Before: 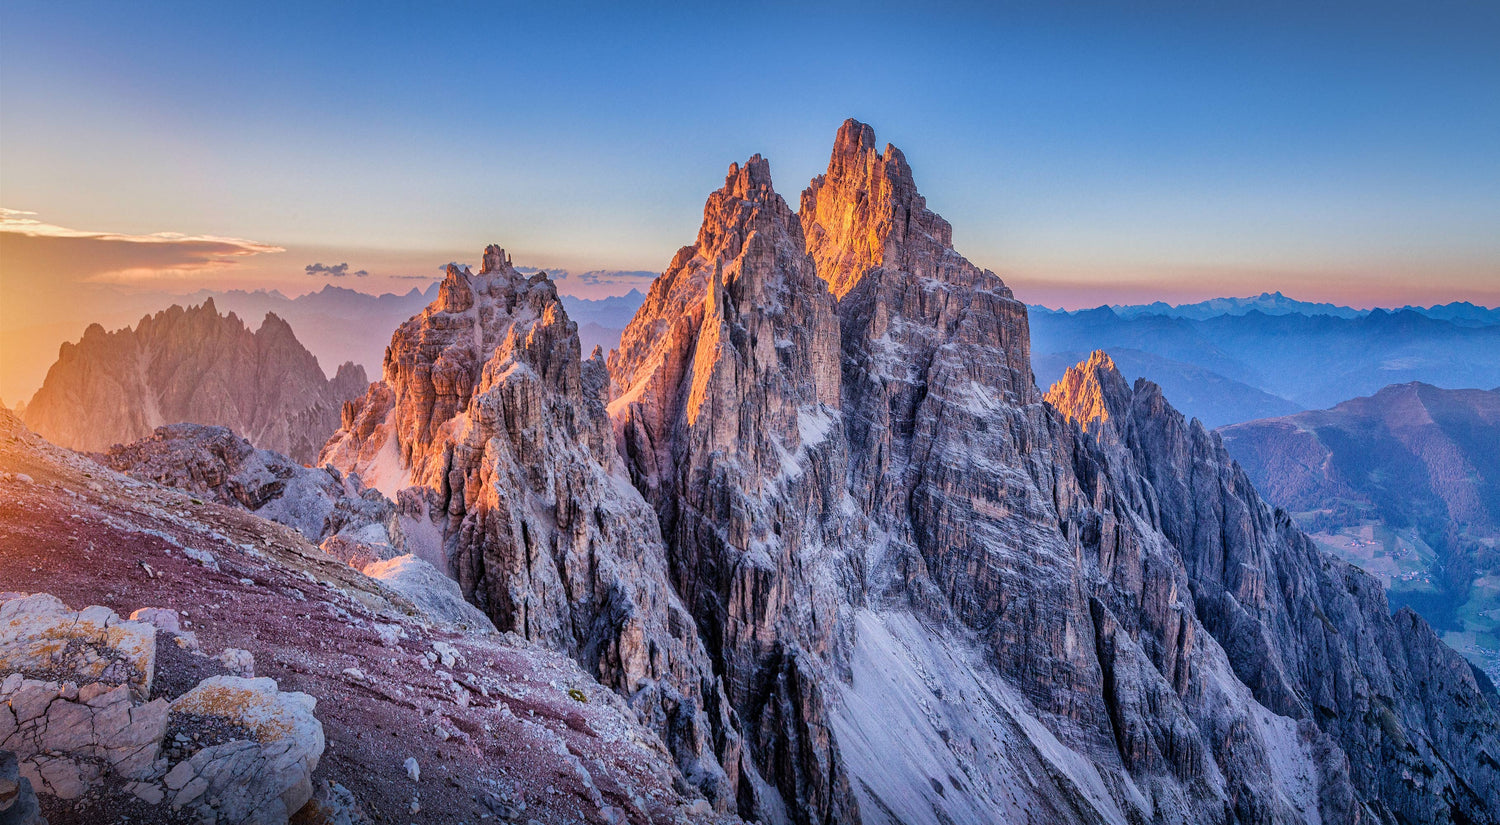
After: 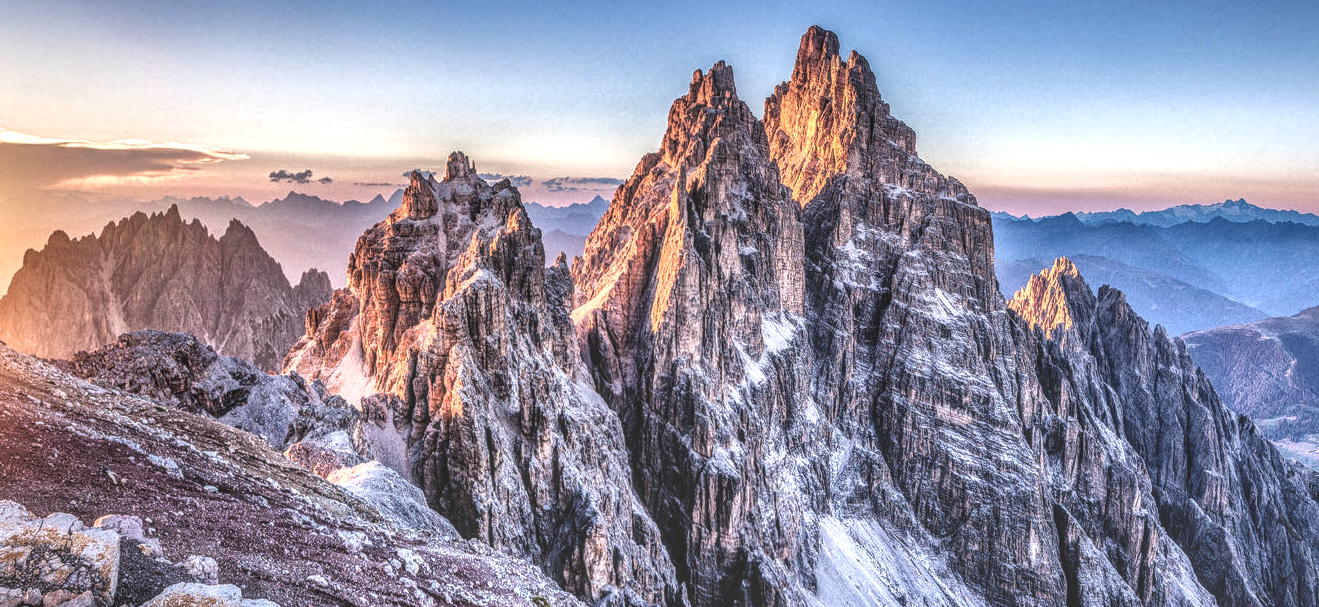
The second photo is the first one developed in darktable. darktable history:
exposure: black level correction -0.087, compensate highlight preservation false
crop and rotate: left 2.425%, top 11.305%, right 9.6%, bottom 15.08%
local contrast: highlights 0%, shadows 0%, detail 300%, midtone range 0.3
